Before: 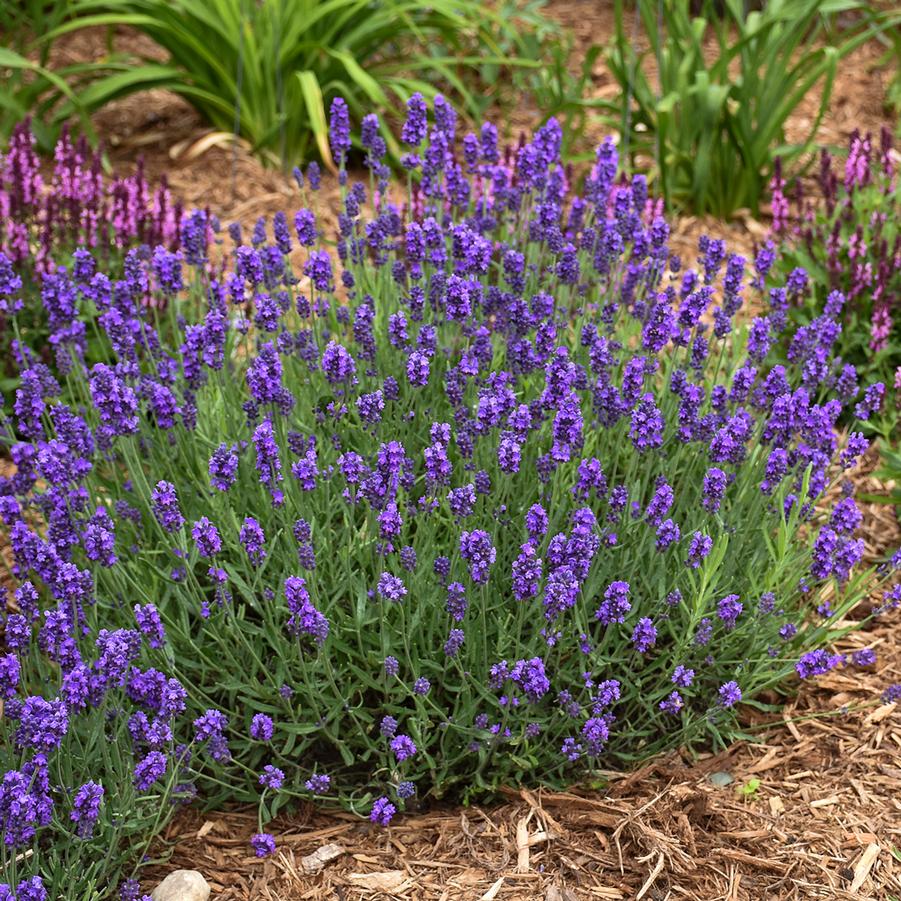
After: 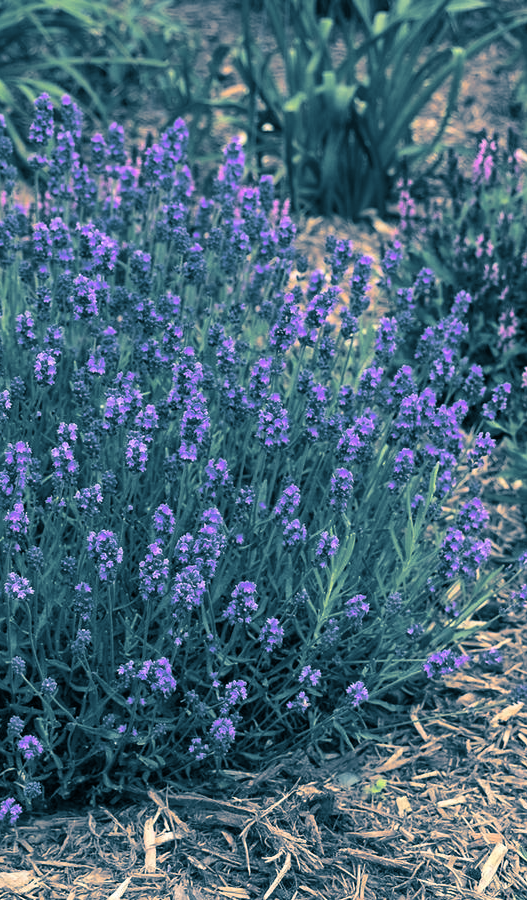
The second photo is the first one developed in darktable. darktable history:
crop: left 41.402%
split-toning: shadows › hue 212.4°, balance -70
